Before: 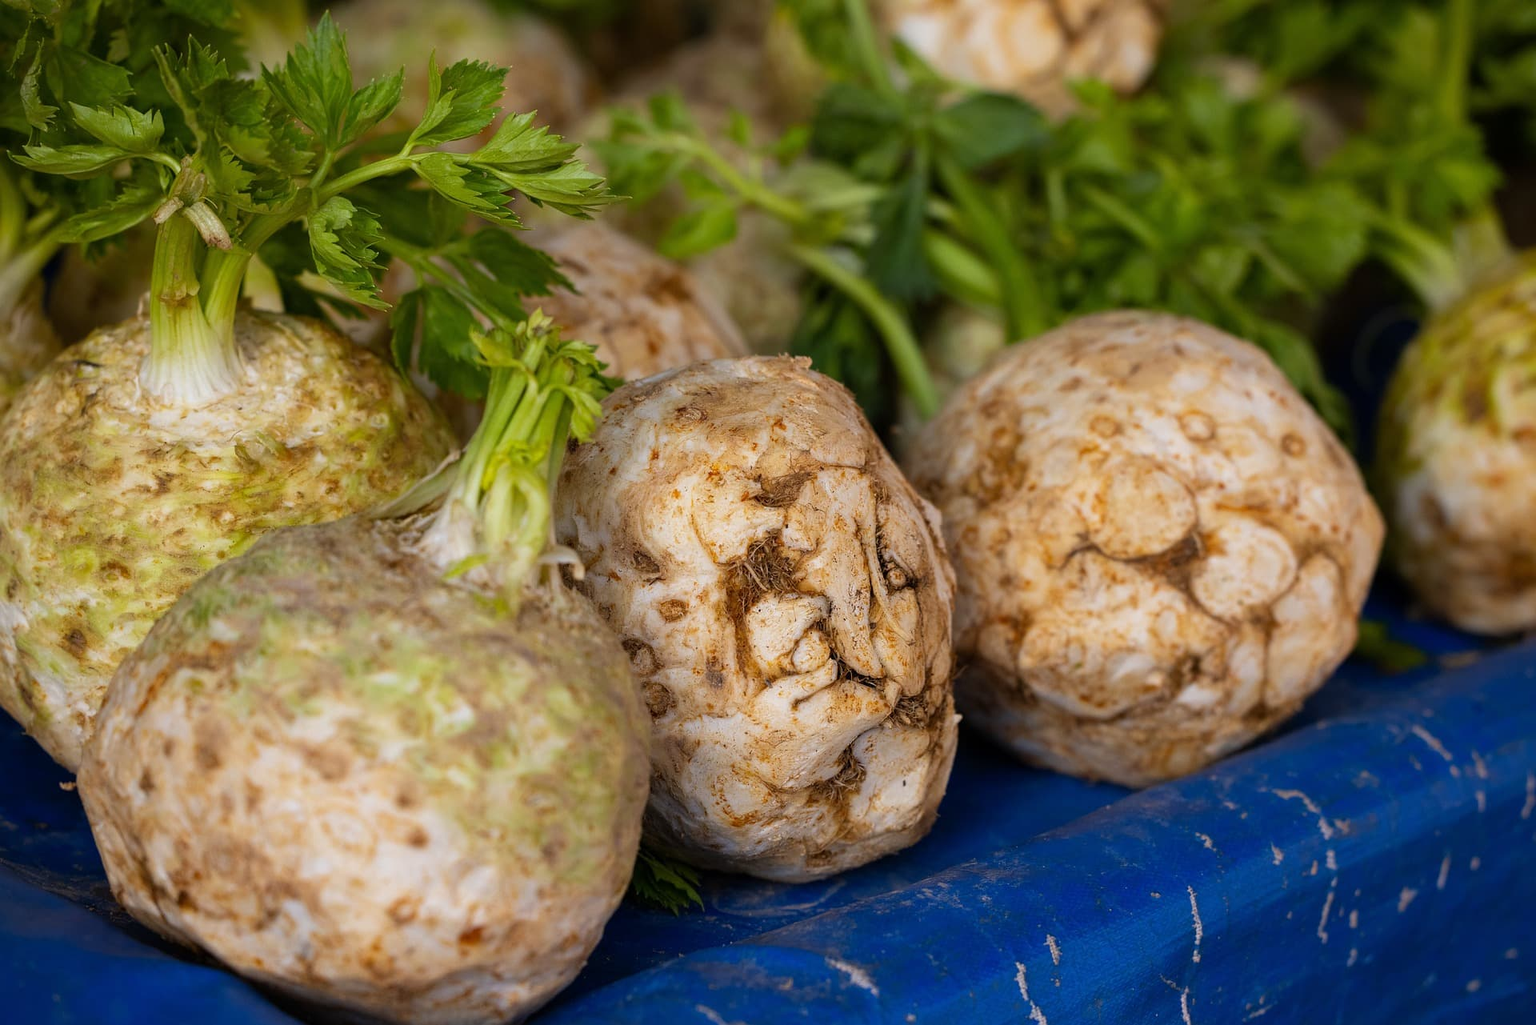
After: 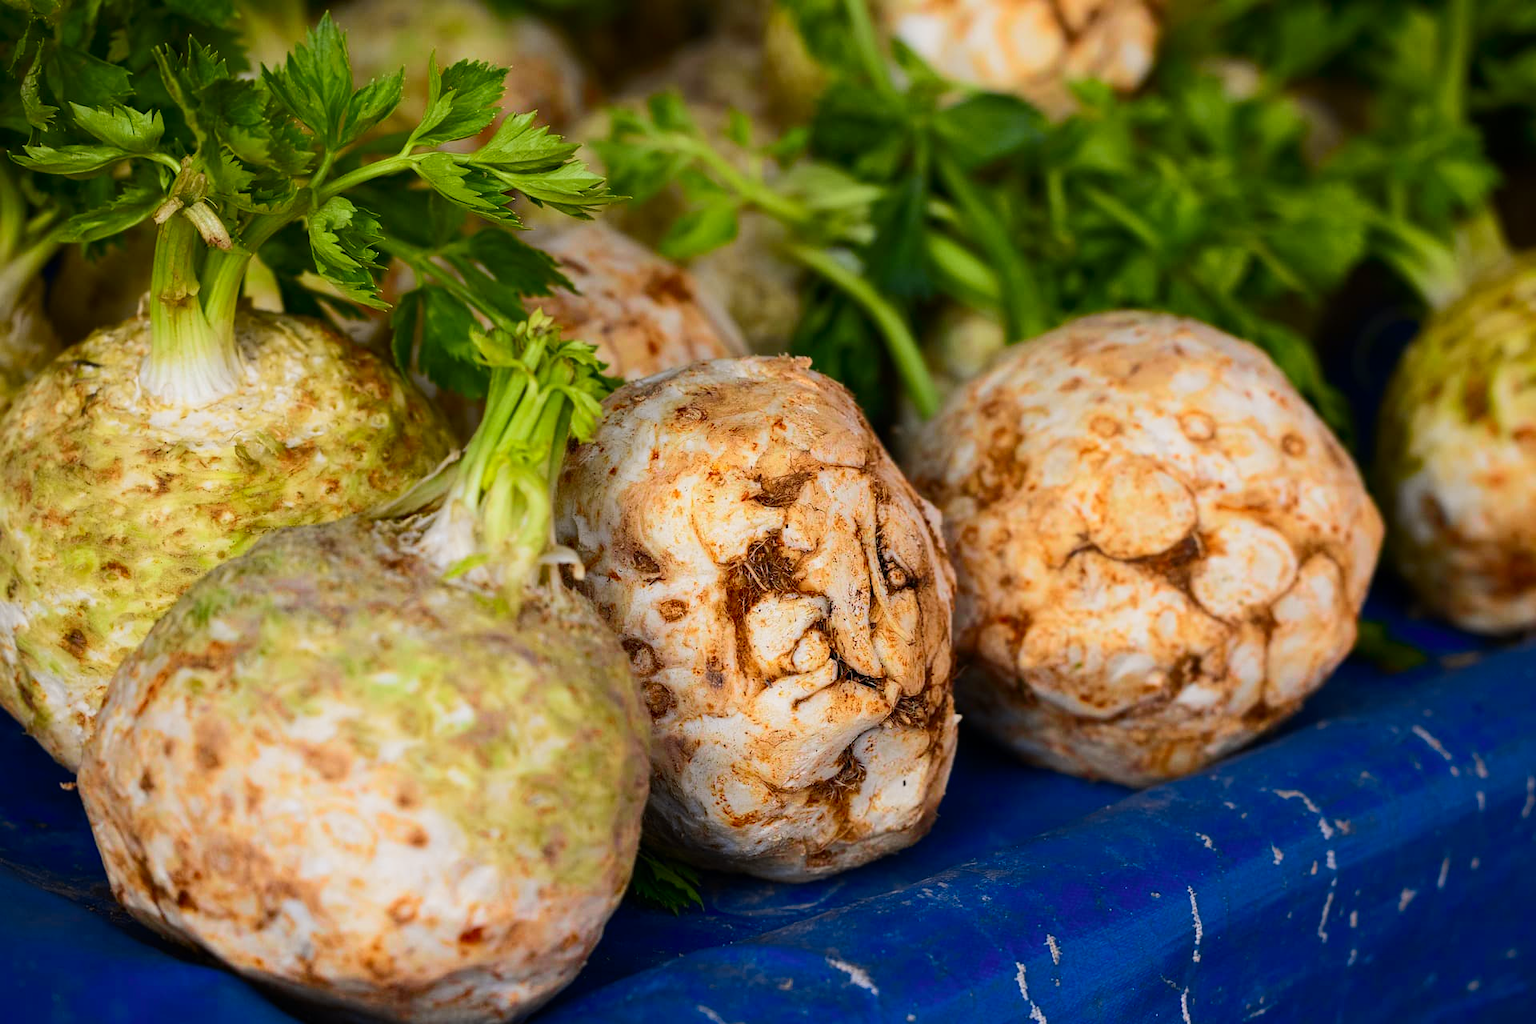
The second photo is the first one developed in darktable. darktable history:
tone equalizer: on, module defaults
tone curve: curves: ch0 [(0, 0) (0.126, 0.086) (0.338, 0.307) (0.494, 0.531) (0.703, 0.762) (1, 1)]; ch1 [(0, 0) (0.346, 0.324) (0.45, 0.426) (0.5, 0.5) (0.522, 0.517) (0.55, 0.578) (1, 1)]; ch2 [(0, 0) (0.44, 0.424) (0.501, 0.499) (0.554, 0.554) (0.622, 0.667) (0.707, 0.746) (1, 1)], color space Lab, independent channels, preserve colors none
